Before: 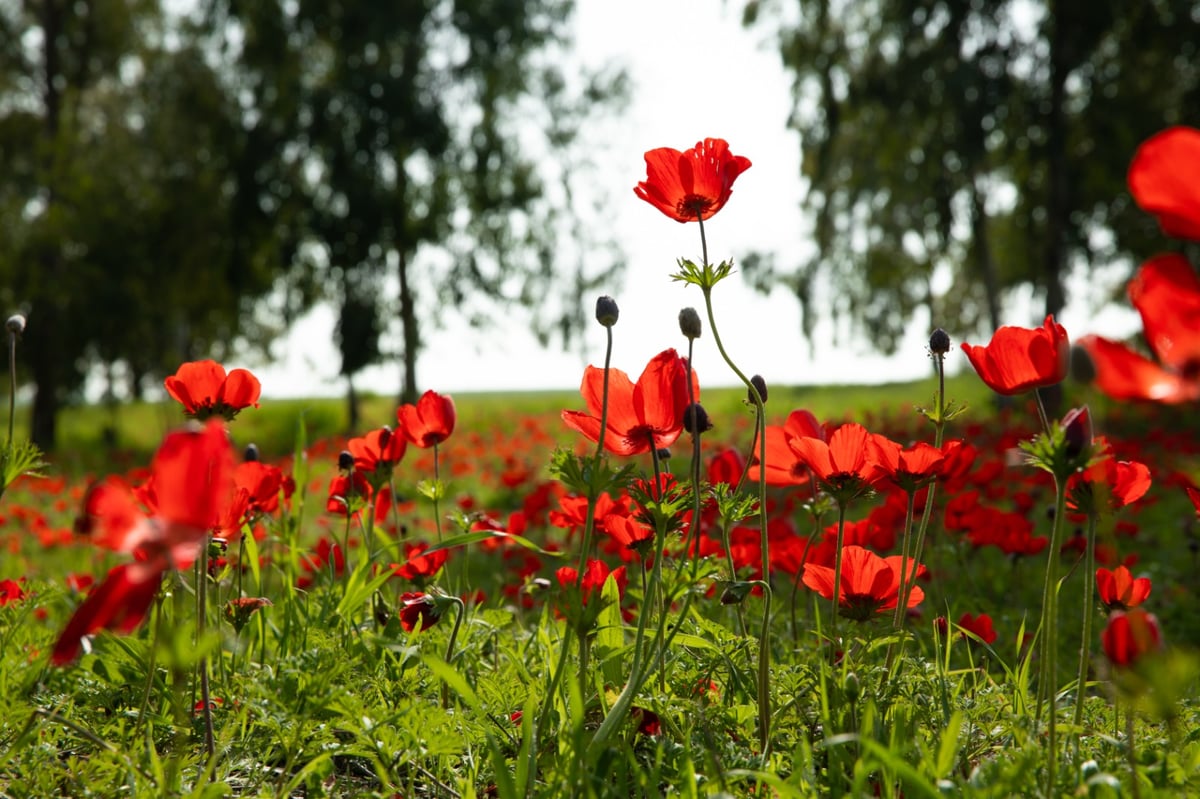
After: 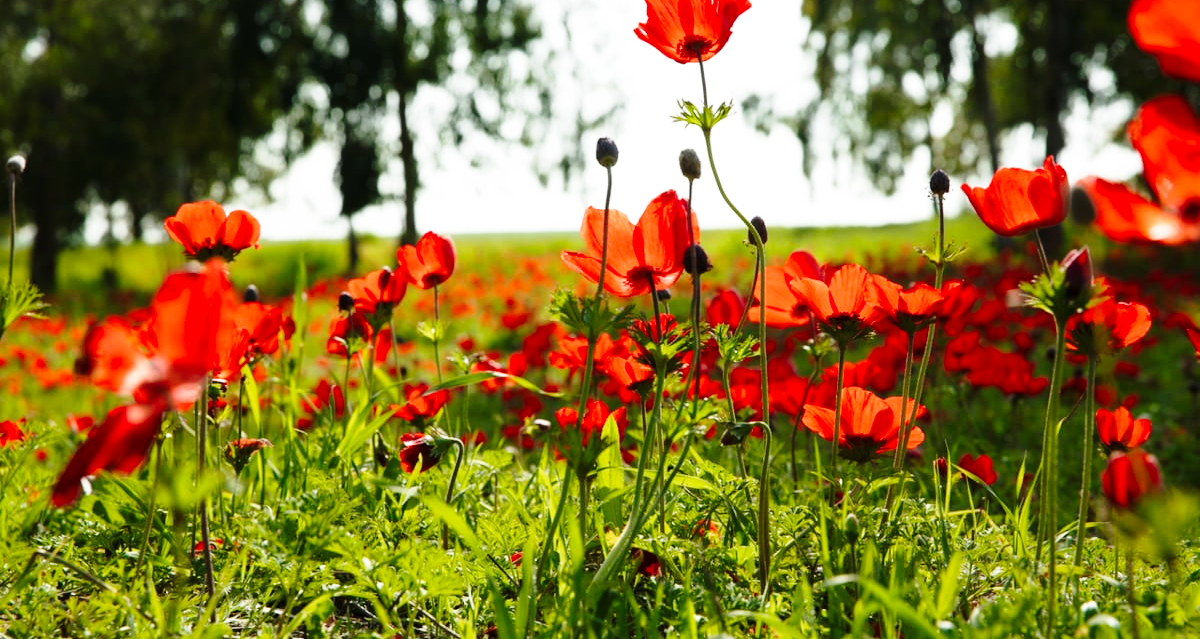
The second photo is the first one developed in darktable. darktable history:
base curve: curves: ch0 [(0, 0) (0.028, 0.03) (0.121, 0.232) (0.46, 0.748) (0.859, 0.968) (1, 1)], preserve colors none
crop and rotate: top 19.998%
